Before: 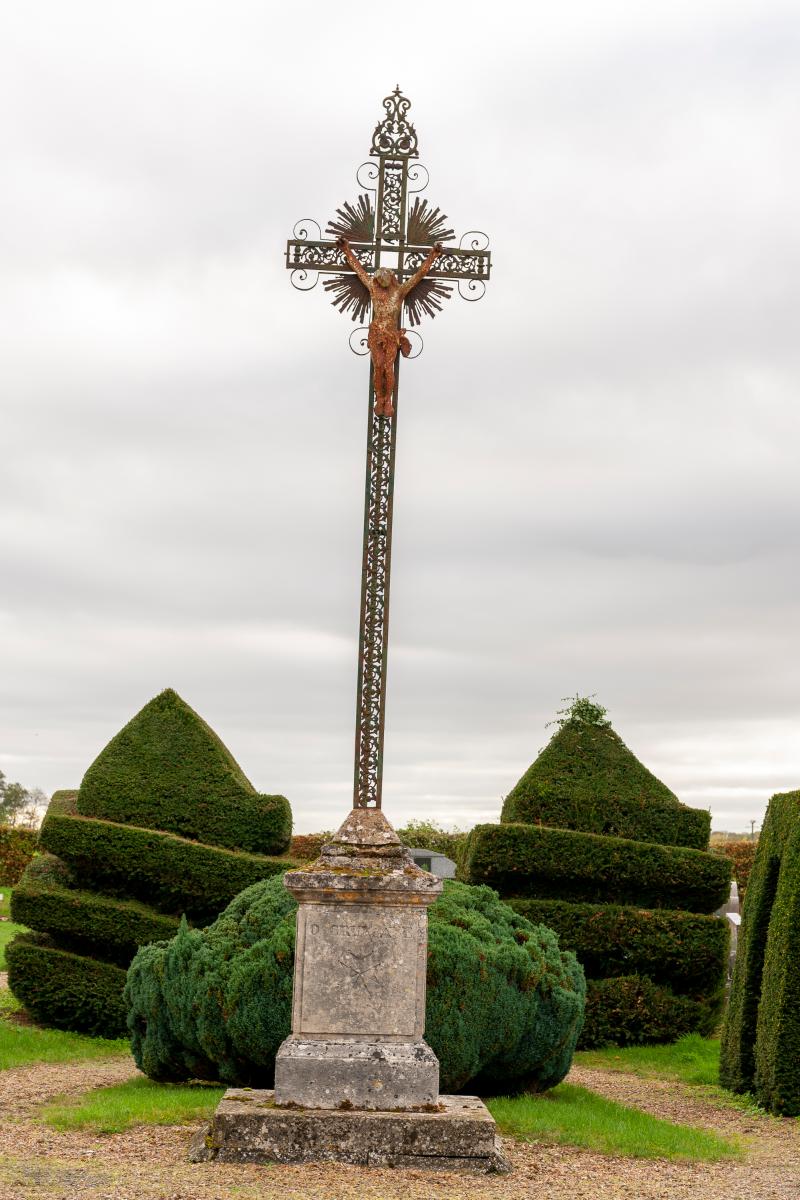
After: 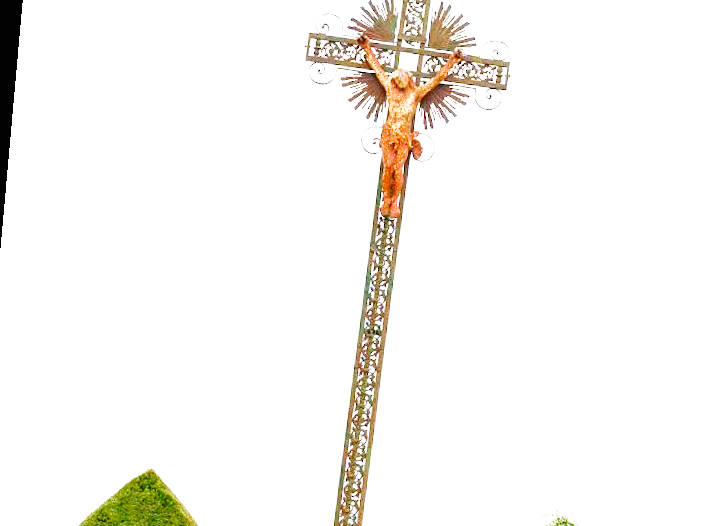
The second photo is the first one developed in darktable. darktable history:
exposure: black level correction 0, exposure 1.1 EV, compensate exposure bias true, compensate highlight preservation false
crop: left 7.036%, top 18.398%, right 14.379%, bottom 40.043%
velvia: on, module defaults
white balance: red 0.984, blue 1.059
rotate and perspective: rotation 5.12°, automatic cropping off
base curve: curves: ch0 [(0, 0) (0.028, 0.03) (0.121, 0.232) (0.46, 0.748) (0.859, 0.968) (1, 1)], preserve colors none
color balance rgb: perceptual saturation grading › global saturation 20%, perceptual saturation grading › highlights -25%, perceptual saturation grading › shadows 25%
